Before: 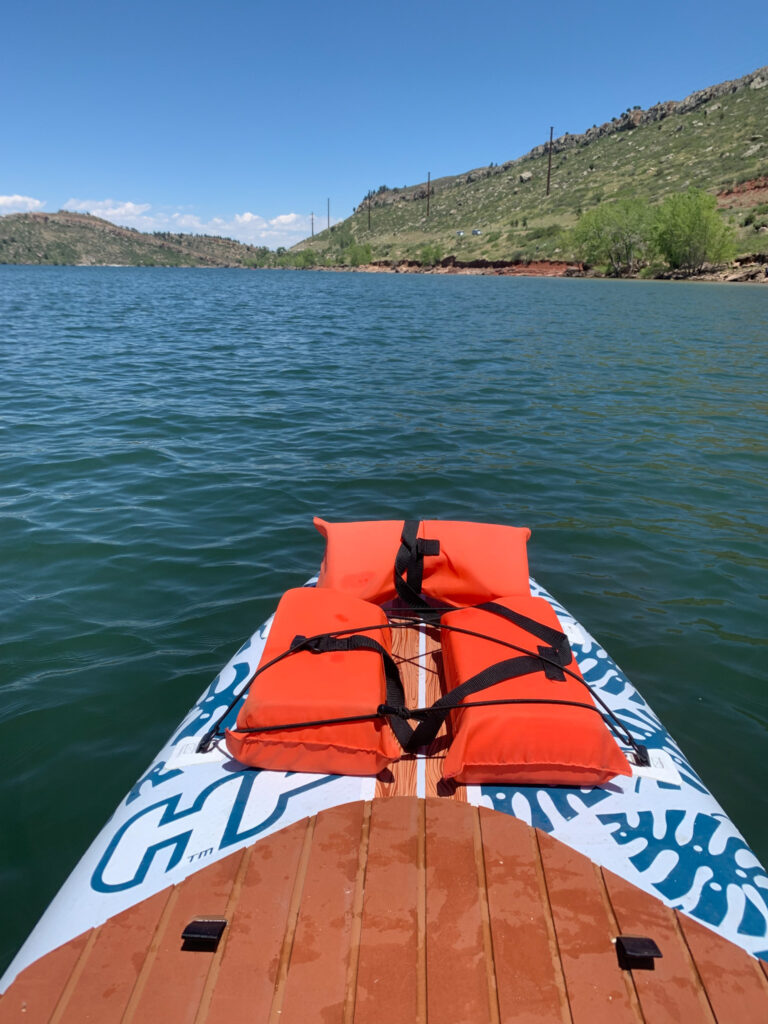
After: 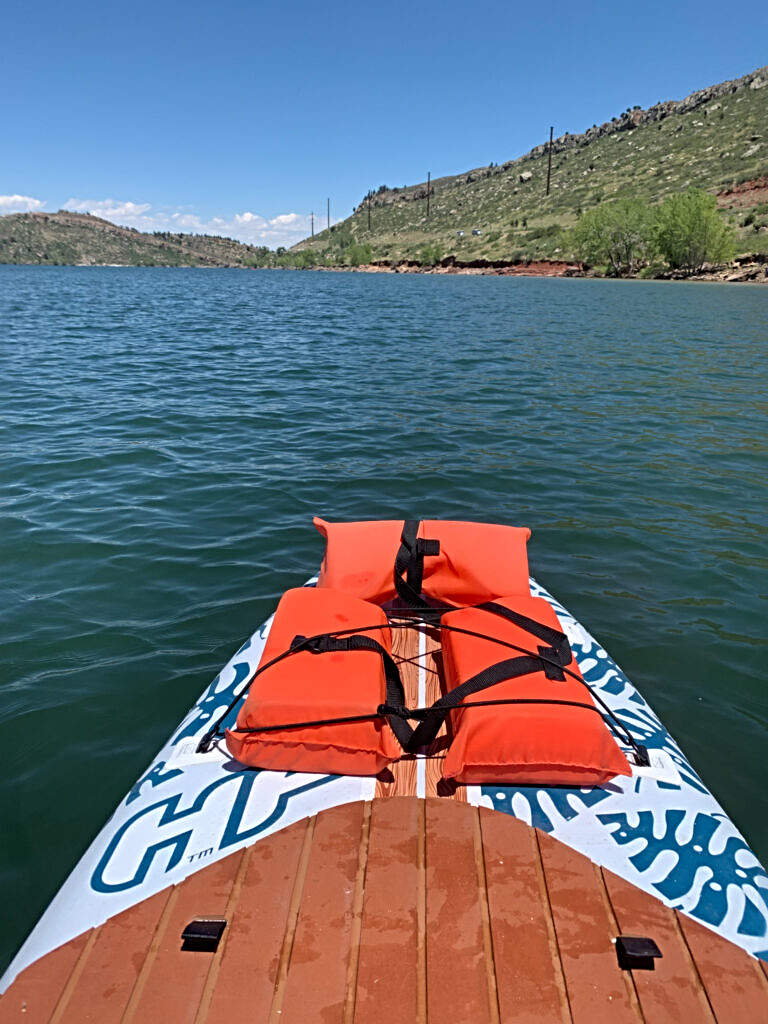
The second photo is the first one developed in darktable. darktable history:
sharpen: radius 4
exposure: black level correction 0, compensate exposure bias true, compensate highlight preservation false
